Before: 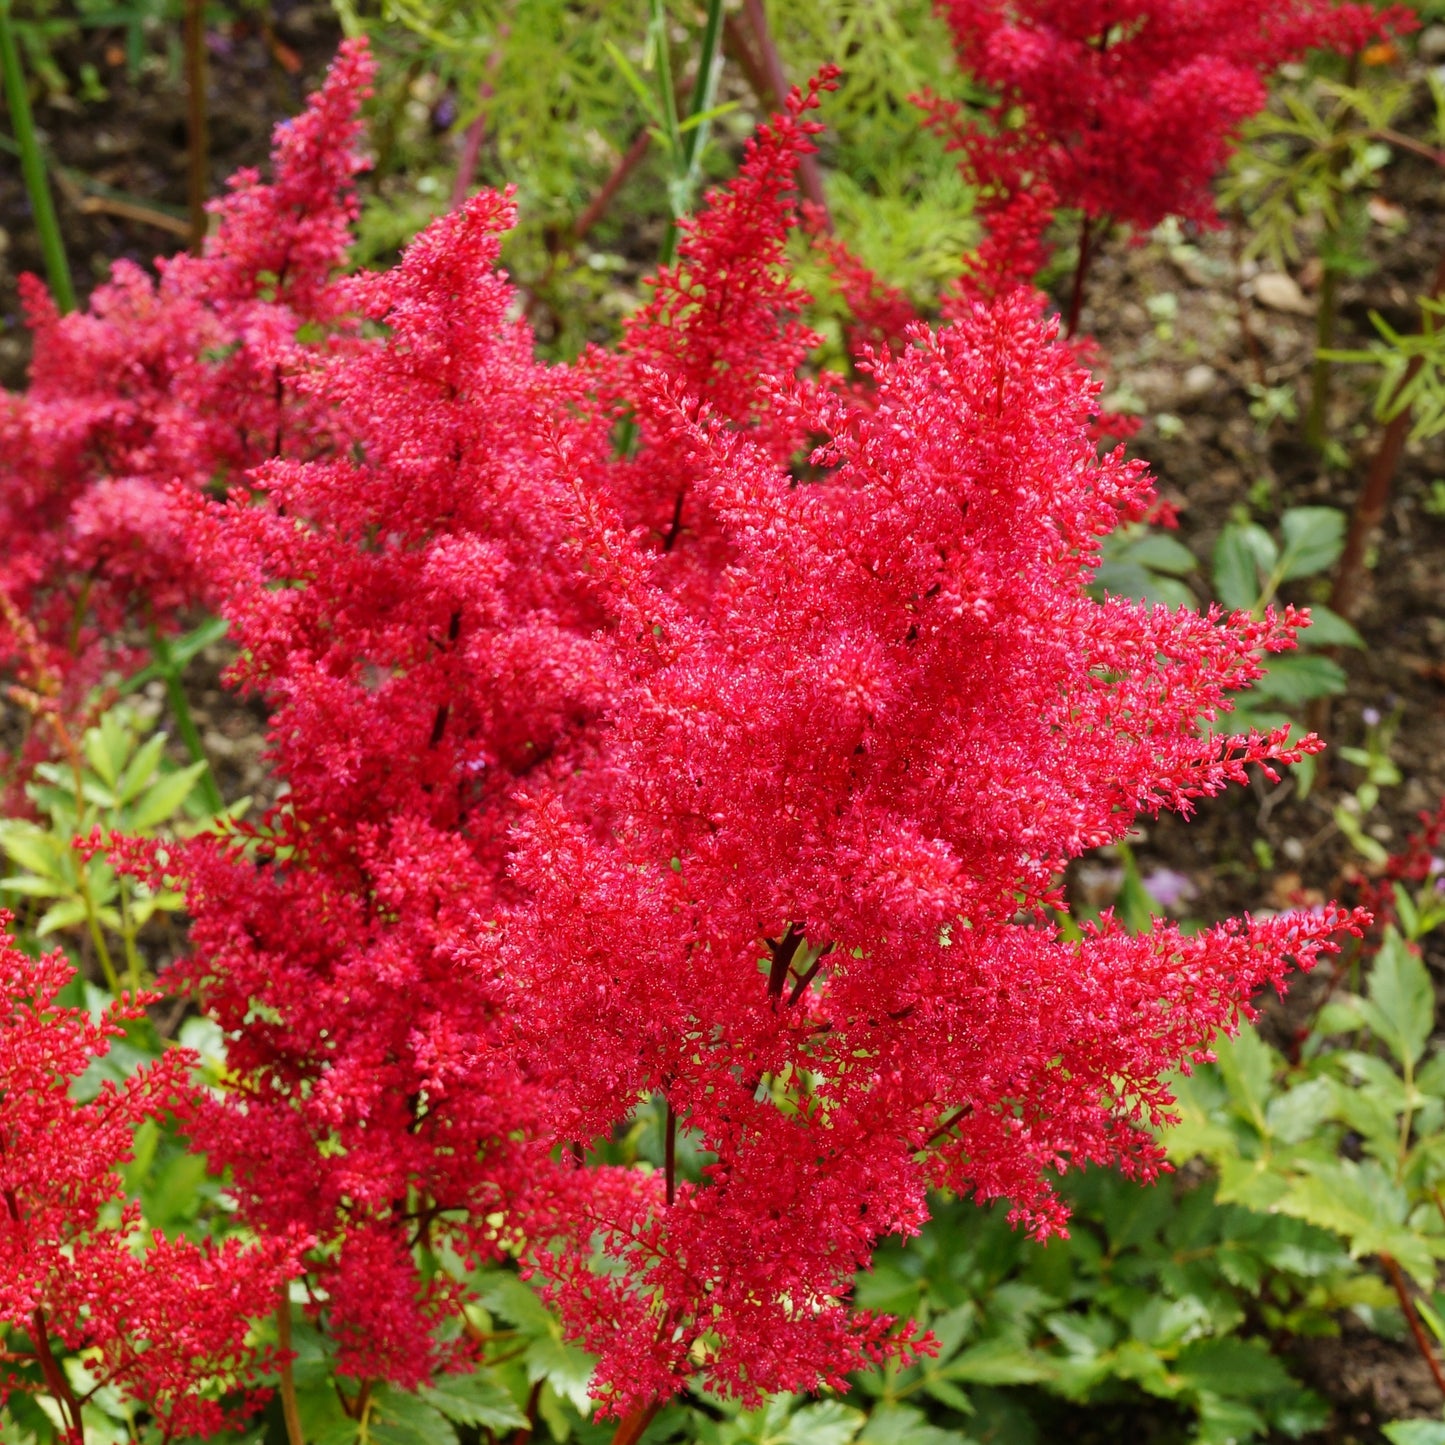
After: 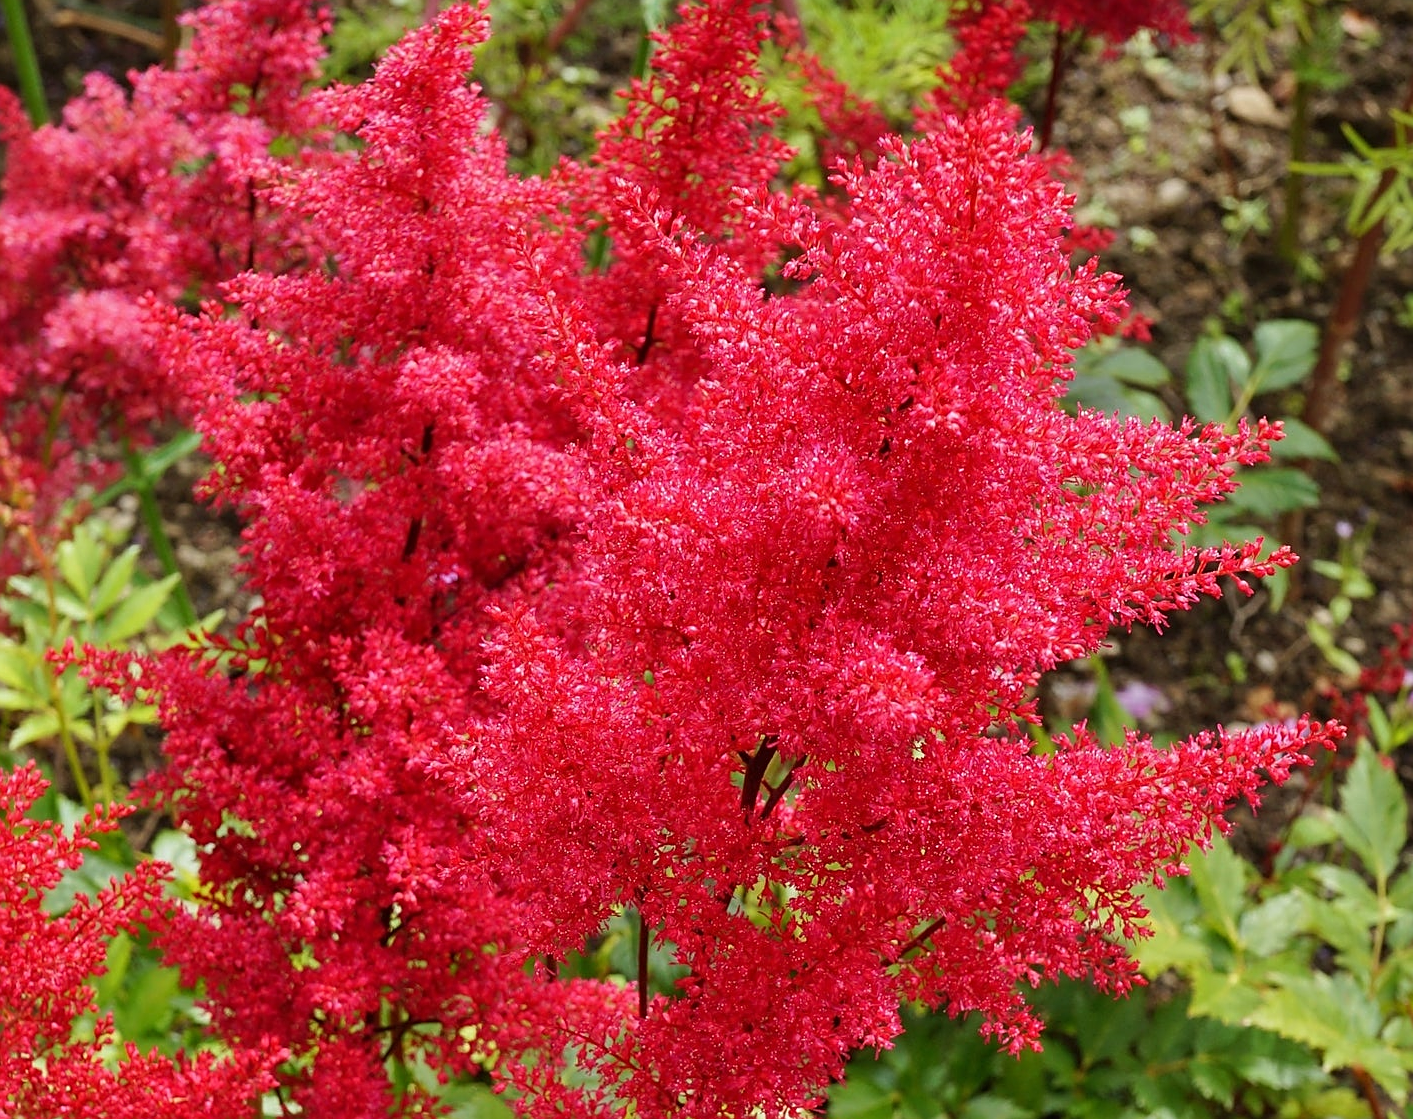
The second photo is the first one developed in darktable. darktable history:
sharpen: on, module defaults
crop and rotate: left 1.919%, top 12.976%, right 0.259%, bottom 9.531%
